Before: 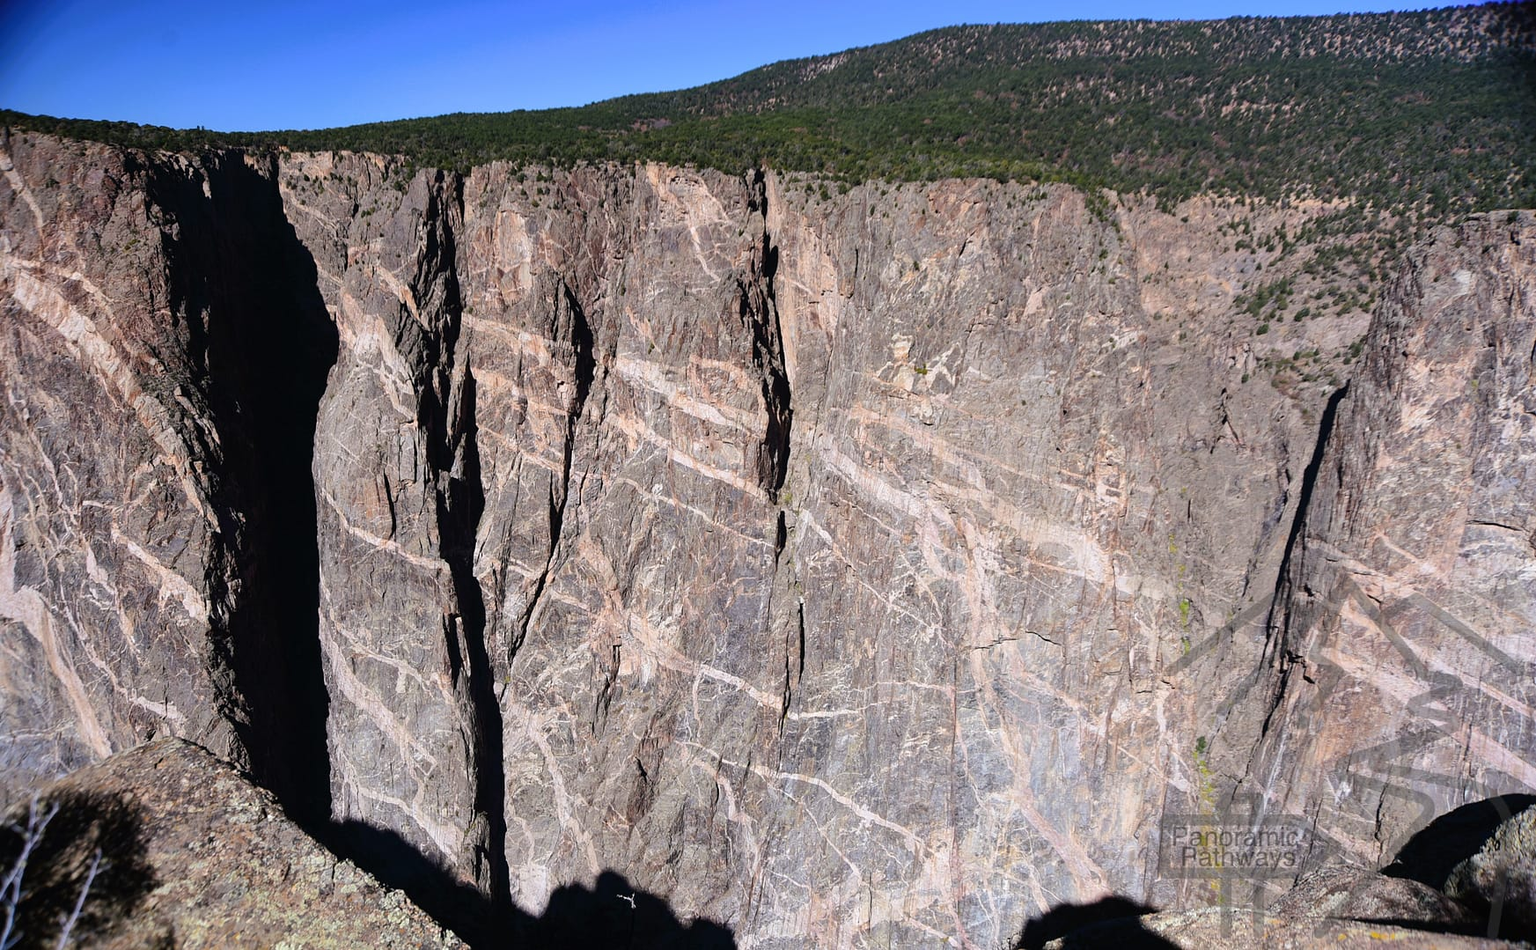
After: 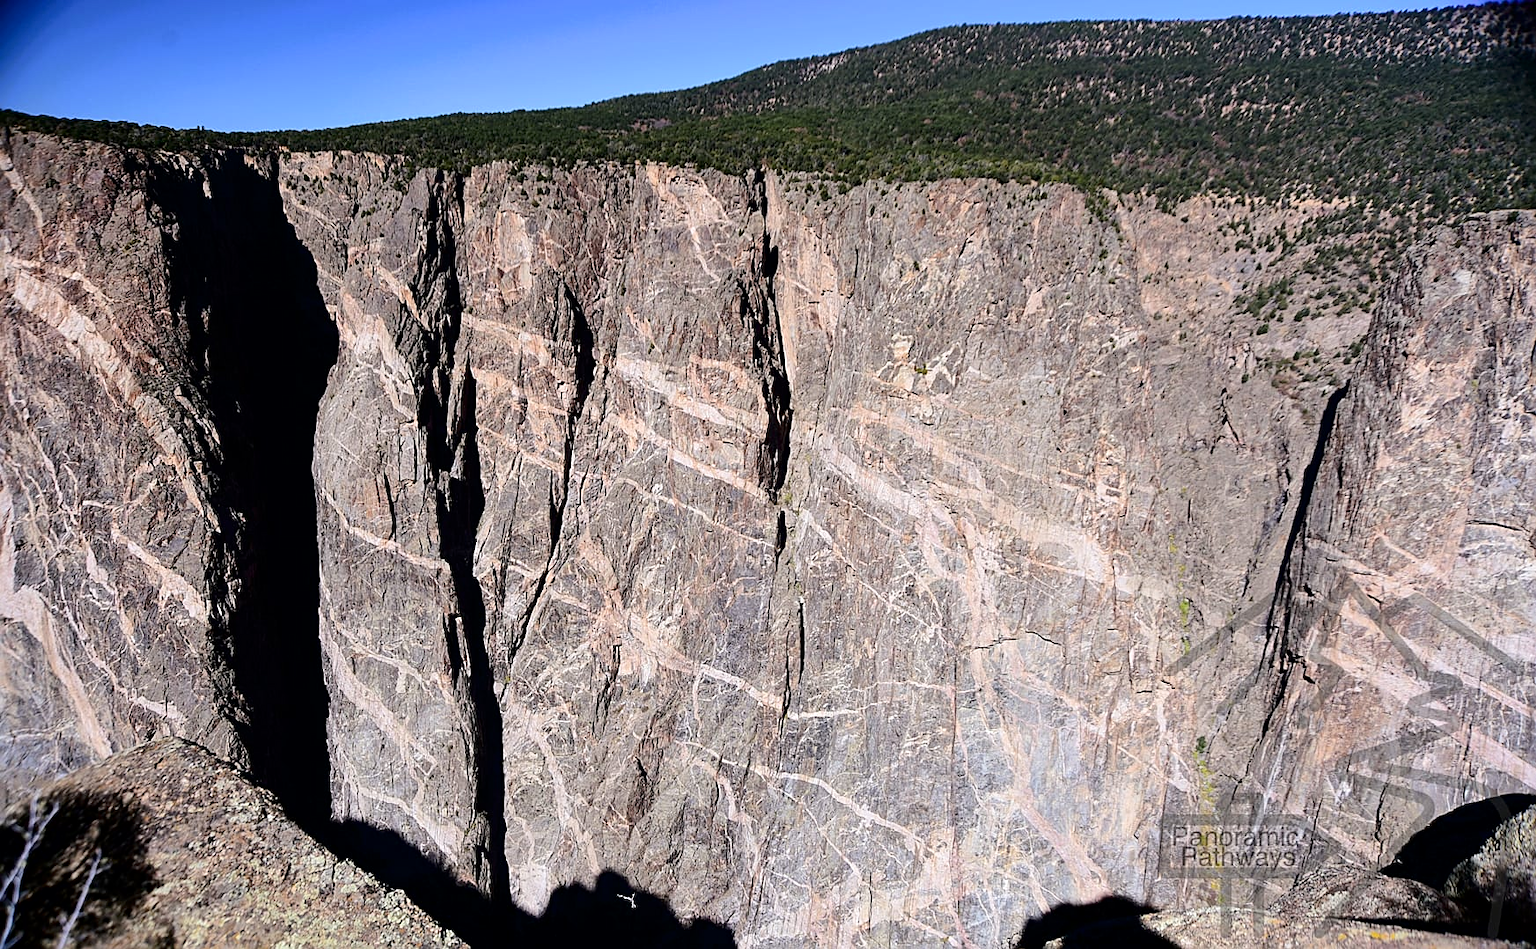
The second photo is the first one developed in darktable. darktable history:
sharpen: on, module defaults
tone curve: curves: ch0 [(0.021, 0) (0.104, 0.052) (0.496, 0.526) (0.737, 0.783) (1, 1)], color space Lab, independent channels, preserve colors none
